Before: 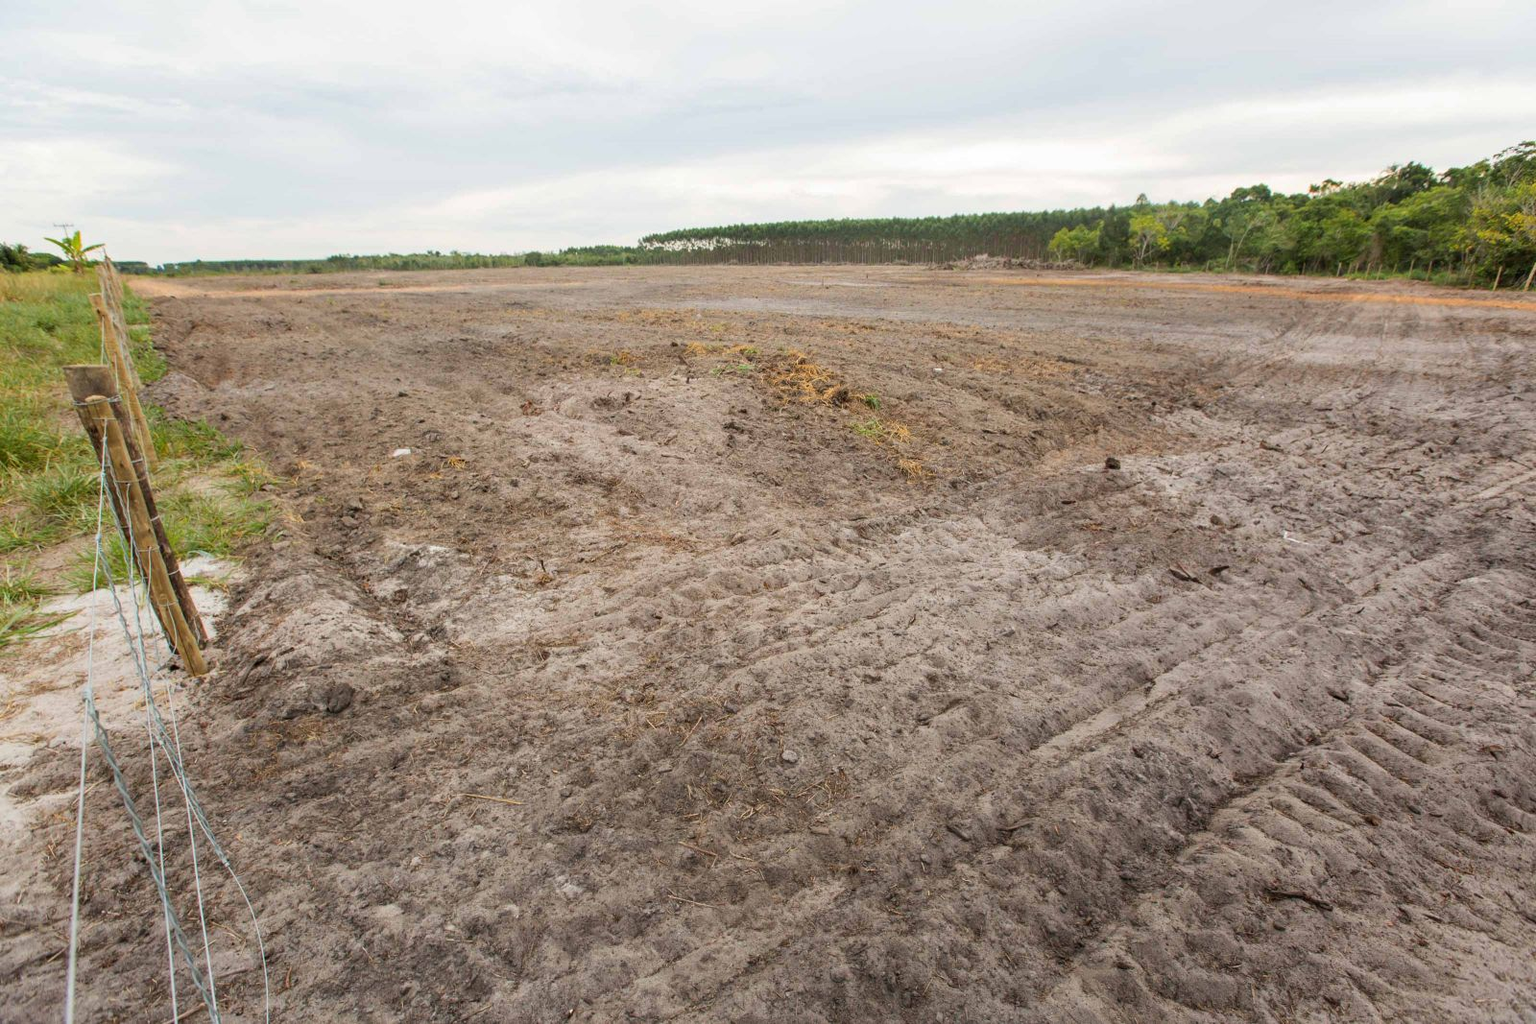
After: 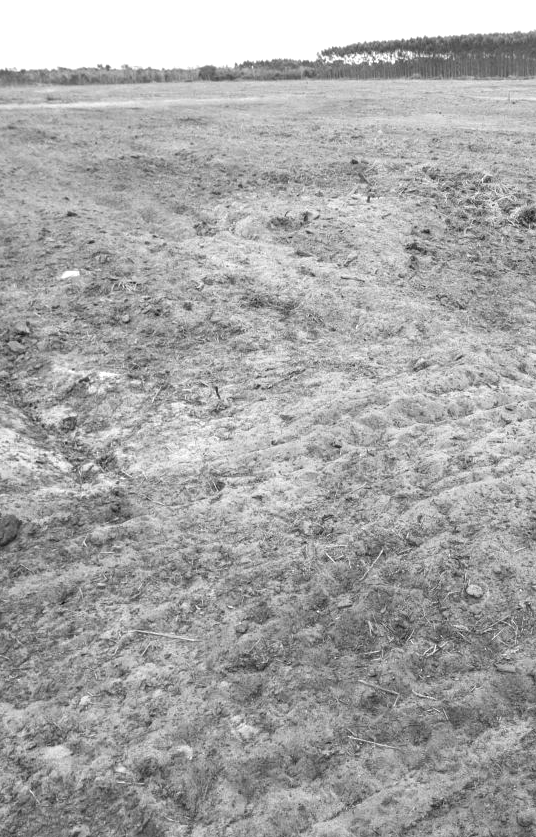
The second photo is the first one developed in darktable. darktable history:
crop and rotate: left 21.77%, top 18.528%, right 44.676%, bottom 2.997%
monochrome: on, module defaults
white balance: red 1.467, blue 0.684
exposure: exposure 0.3 EV, compensate highlight preservation false
color balance: output saturation 120%
color calibration: illuminant as shot in camera, x 0.358, y 0.373, temperature 4628.91 K
rotate and perspective: automatic cropping off
